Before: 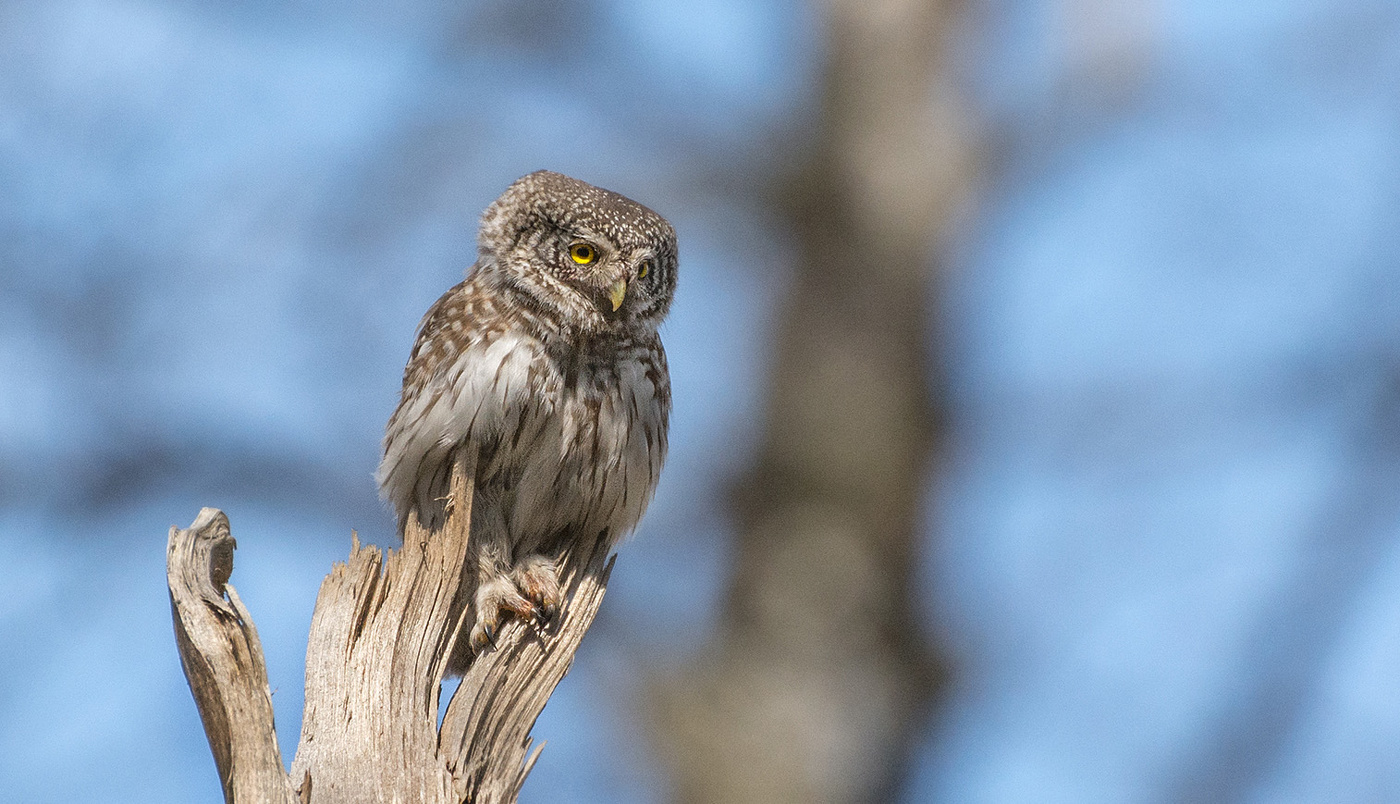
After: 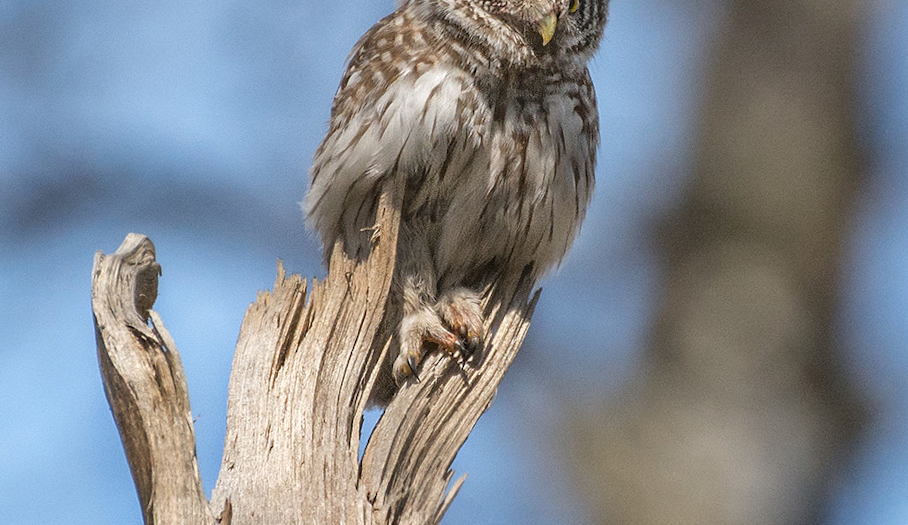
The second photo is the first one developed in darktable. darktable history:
crop and rotate: angle -1.18°, left 3.571%, top 32.325%, right 29.234%
tone equalizer: mask exposure compensation -0.51 EV
